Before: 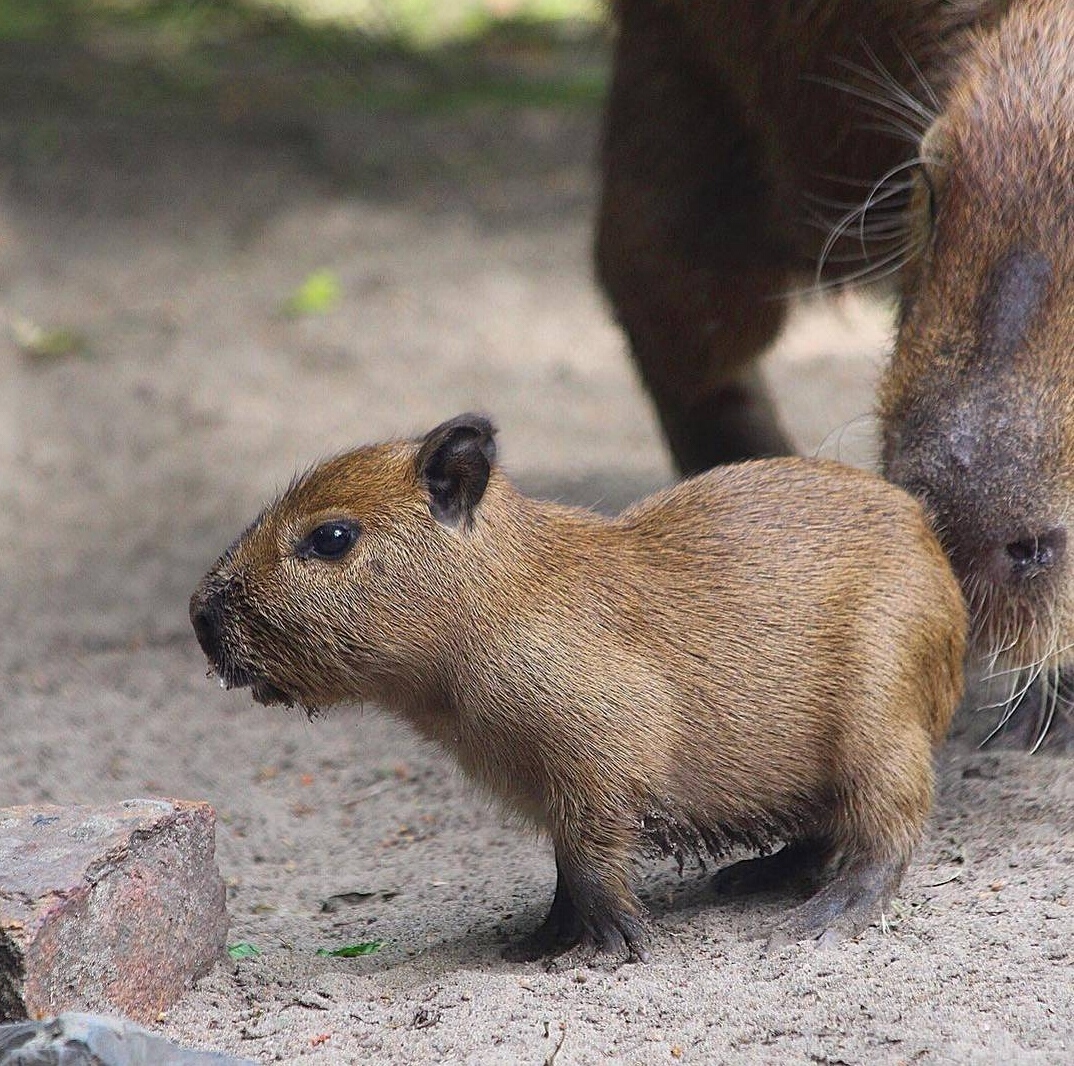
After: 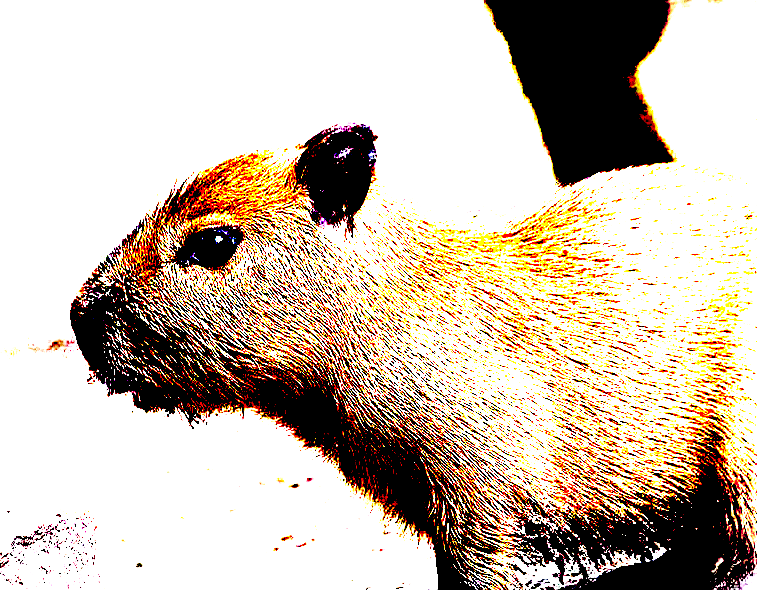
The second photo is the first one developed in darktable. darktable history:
exposure: black level correction 0.1, exposure 3 EV, compensate highlight preservation false
vignetting: fall-off start 100%, brightness -0.406, saturation -0.3, width/height ratio 1.324, dithering 8-bit output, unbound false
crop: left 11.123%, top 27.61%, right 18.3%, bottom 17.034%
